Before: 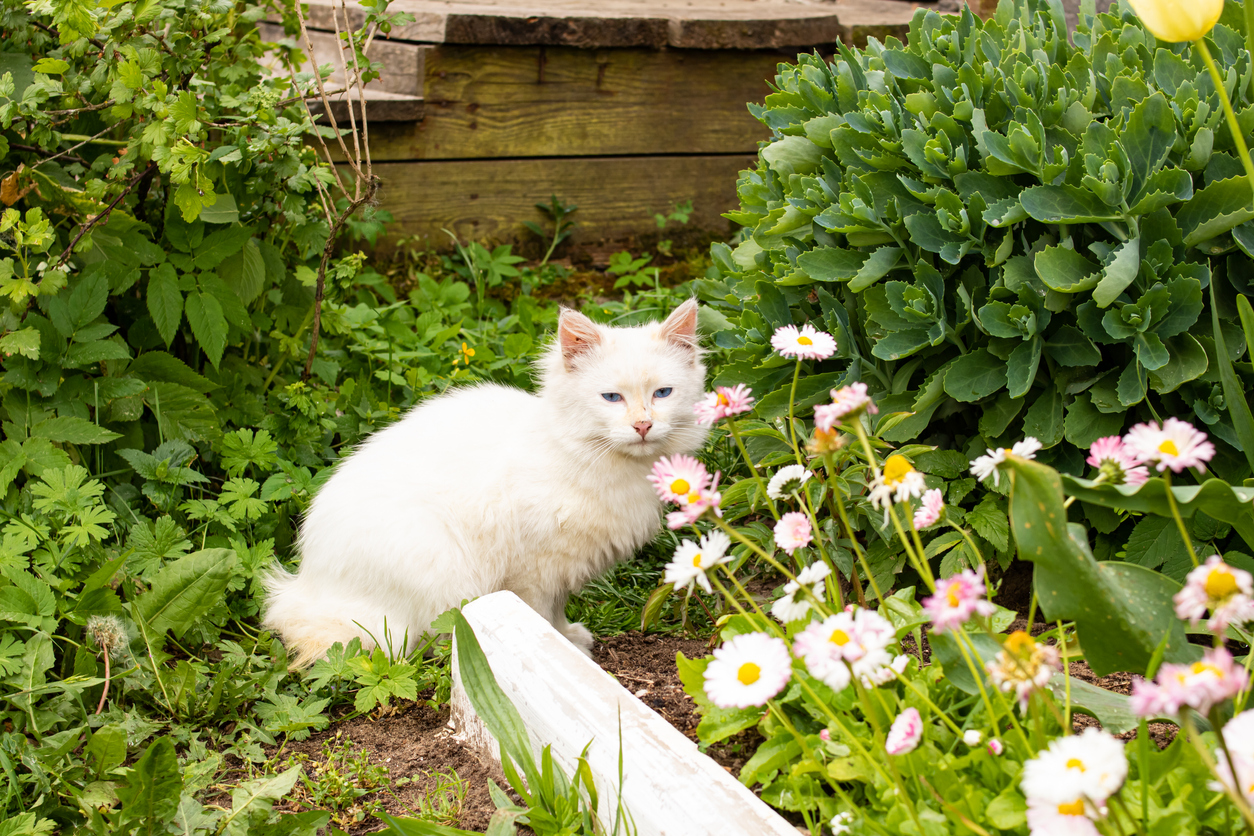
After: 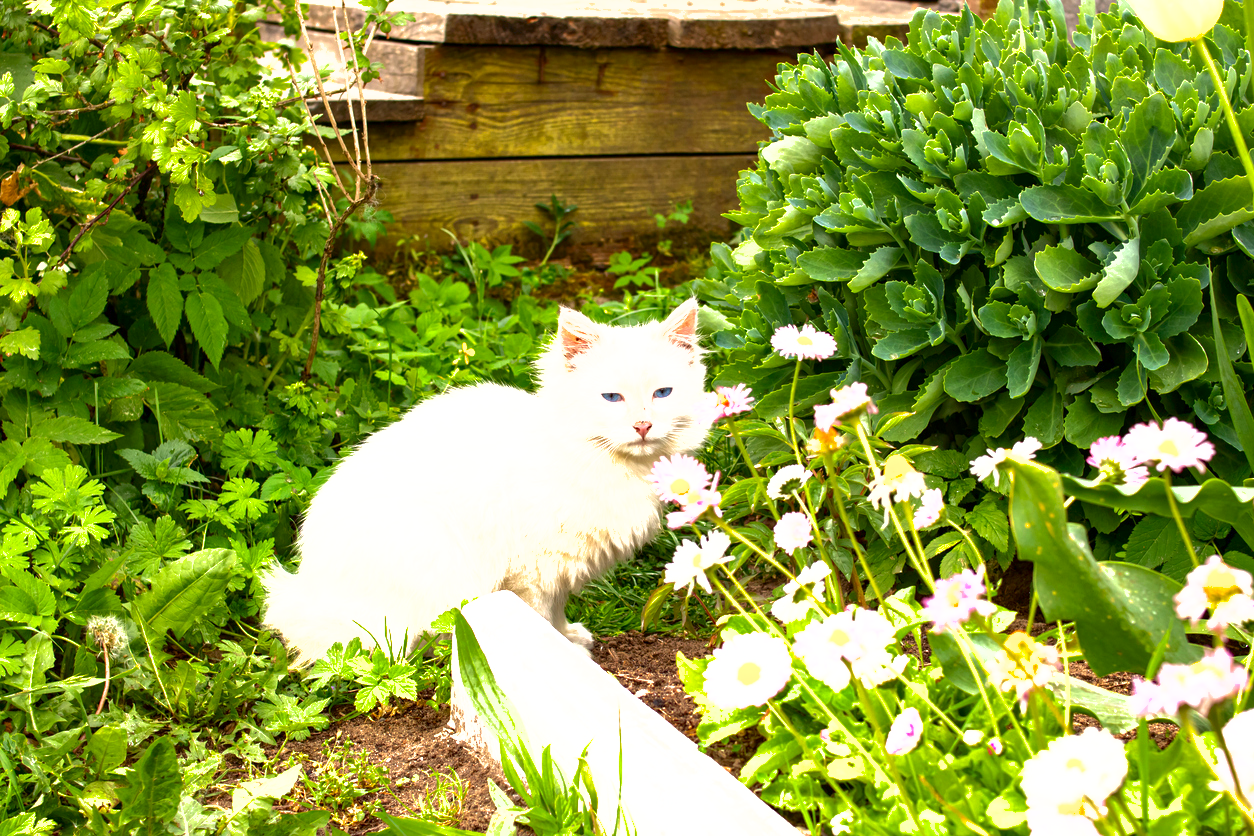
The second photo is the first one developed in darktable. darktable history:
contrast brightness saturation: contrast 0.069, brightness -0.152, saturation 0.114
exposure: exposure 1.09 EV, compensate highlight preservation false
shadows and highlights: on, module defaults
